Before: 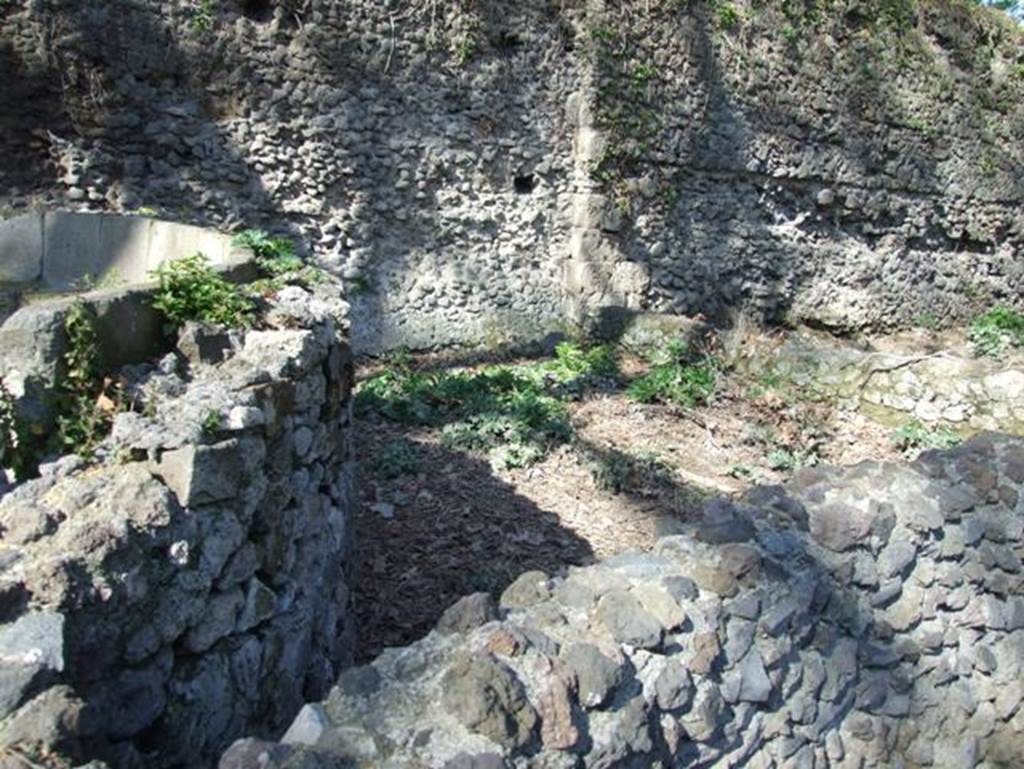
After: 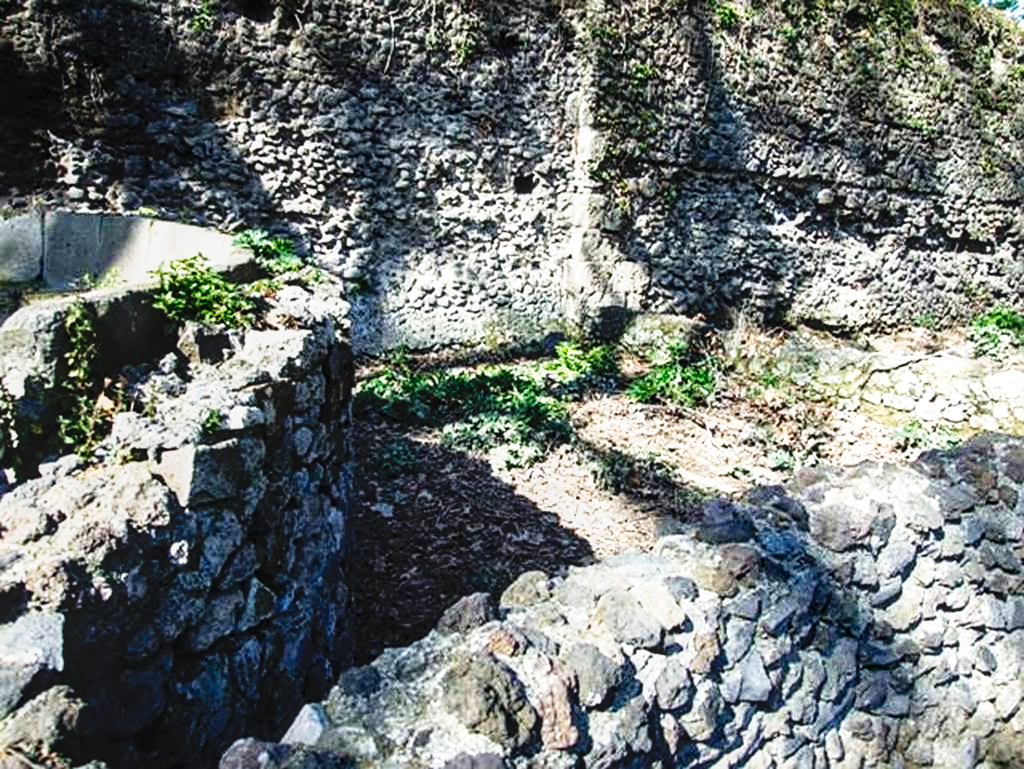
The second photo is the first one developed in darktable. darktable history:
sharpen: on, module defaults
tone curve: curves: ch0 [(0, 0) (0.003, 0.03) (0.011, 0.022) (0.025, 0.018) (0.044, 0.031) (0.069, 0.035) (0.1, 0.04) (0.136, 0.046) (0.177, 0.063) (0.224, 0.087) (0.277, 0.15) (0.335, 0.252) (0.399, 0.354) (0.468, 0.475) (0.543, 0.602) (0.623, 0.73) (0.709, 0.856) (0.801, 0.945) (0.898, 0.987) (1, 1)], preserve colors none
local contrast: on, module defaults
